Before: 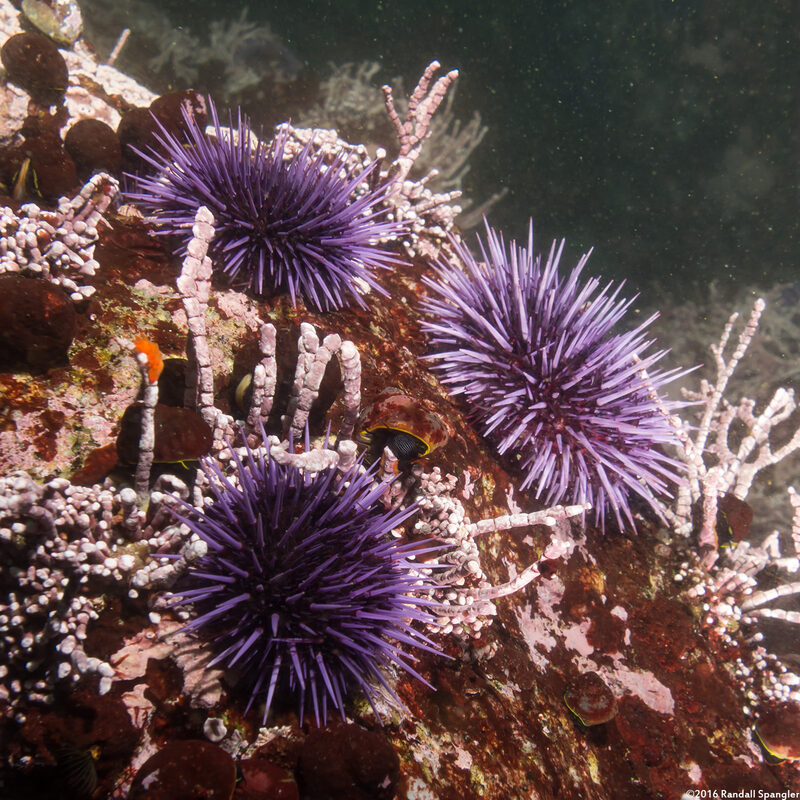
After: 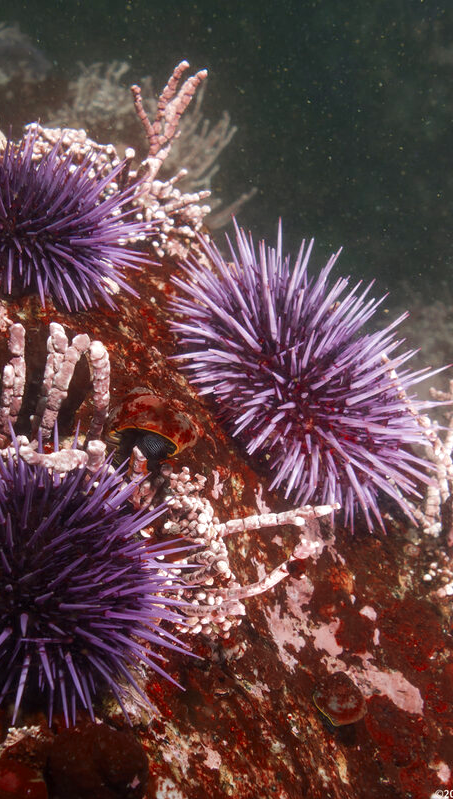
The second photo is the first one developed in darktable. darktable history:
crop: left 31.458%, top 0%, right 11.876%
exposure: exposure 0.207 EV, compensate highlight preservation false
color zones: curves: ch0 [(0, 0.299) (0.25, 0.383) (0.456, 0.352) (0.736, 0.571)]; ch1 [(0, 0.63) (0.151, 0.568) (0.254, 0.416) (0.47, 0.558) (0.732, 0.37) (0.909, 0.492)]; ch2 [(0.004, 0.604) (0.158, 0.443) (0.257, 0.403) (0.761, 0.468)]
